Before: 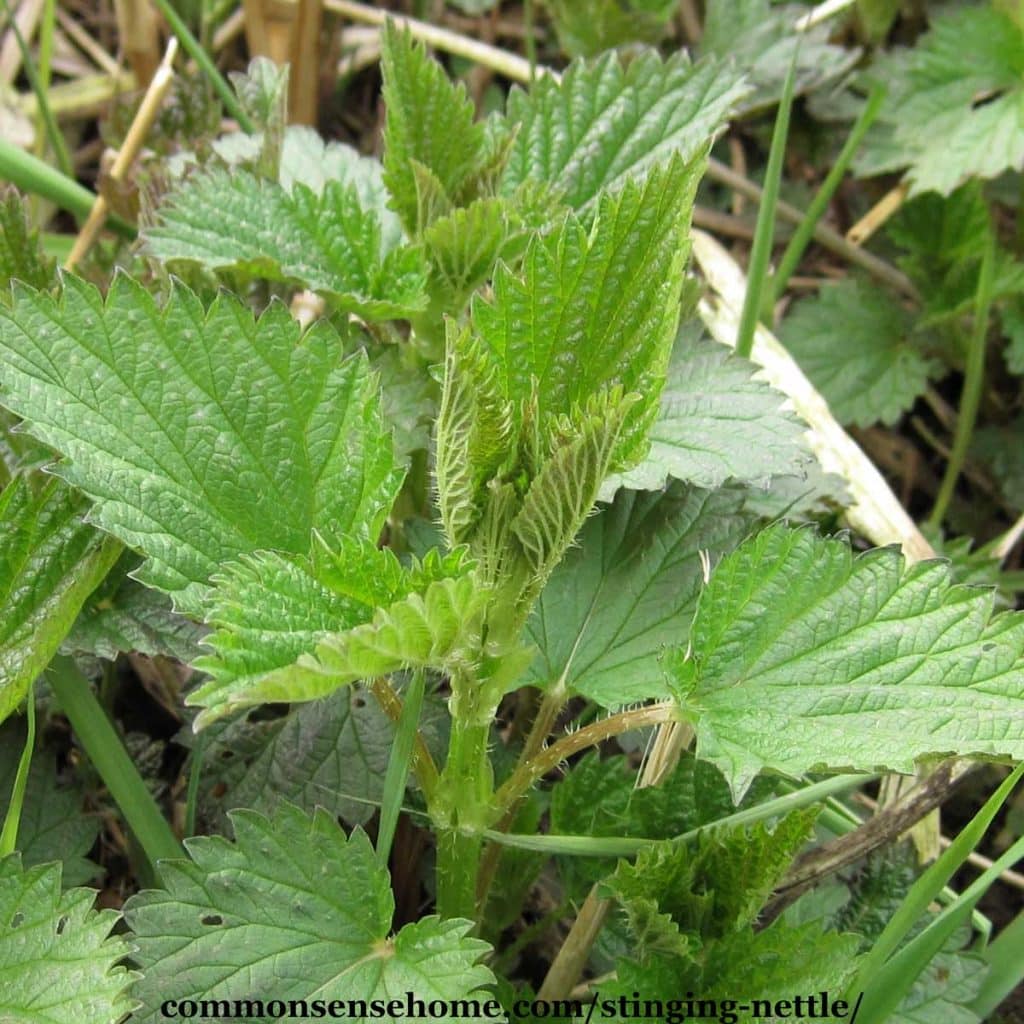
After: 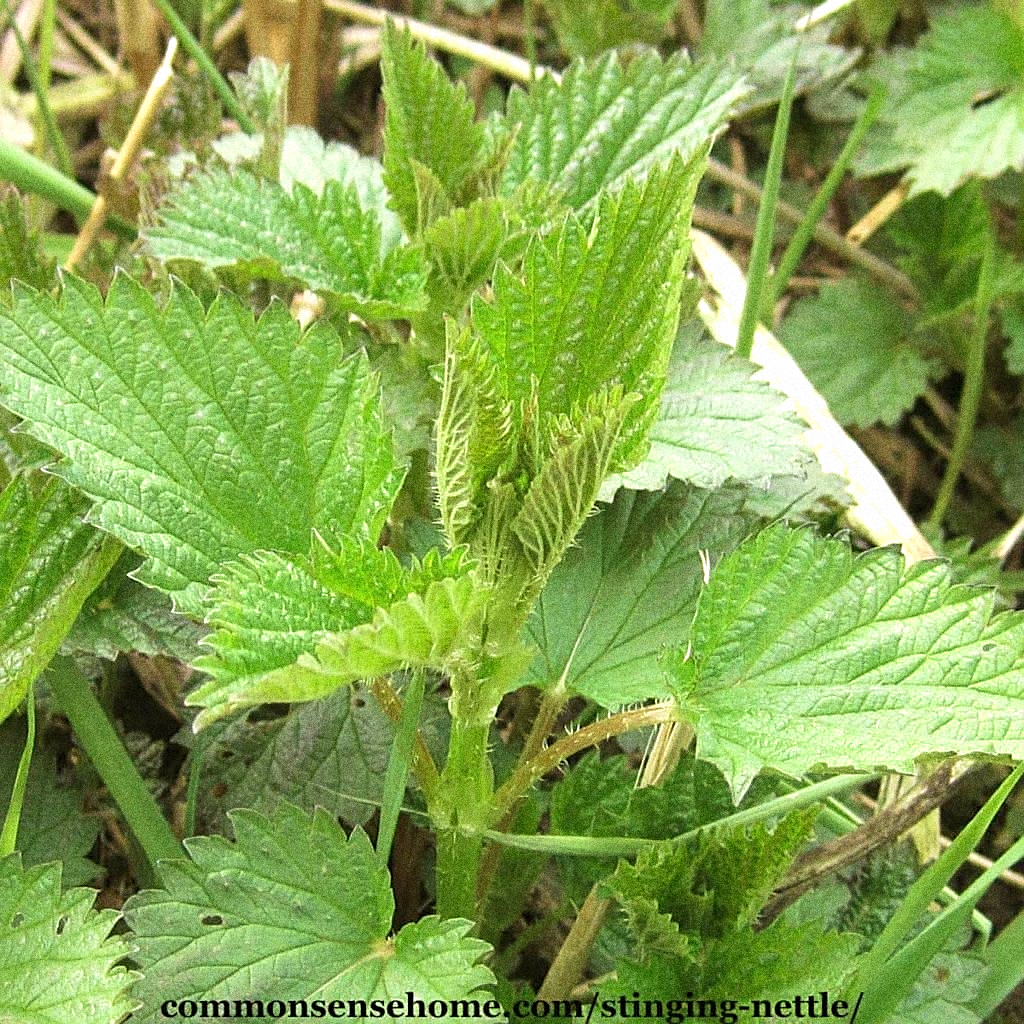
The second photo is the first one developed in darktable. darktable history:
exposure: exposure 0.566 EV, compensate highlight preservation false
velvia: on, module defaults
color balance: mode lift, gamma, gain (sRGB), lift [1.04, 1, 1, 0.97], gamma [1.01, 1, 1, 0.97], gain [0.96, 1, 1, 0.97]
sharpen: on, module defaults
grain: coarseness 14.49 ISO, strength 48.04%, mid-tones bias 35%
